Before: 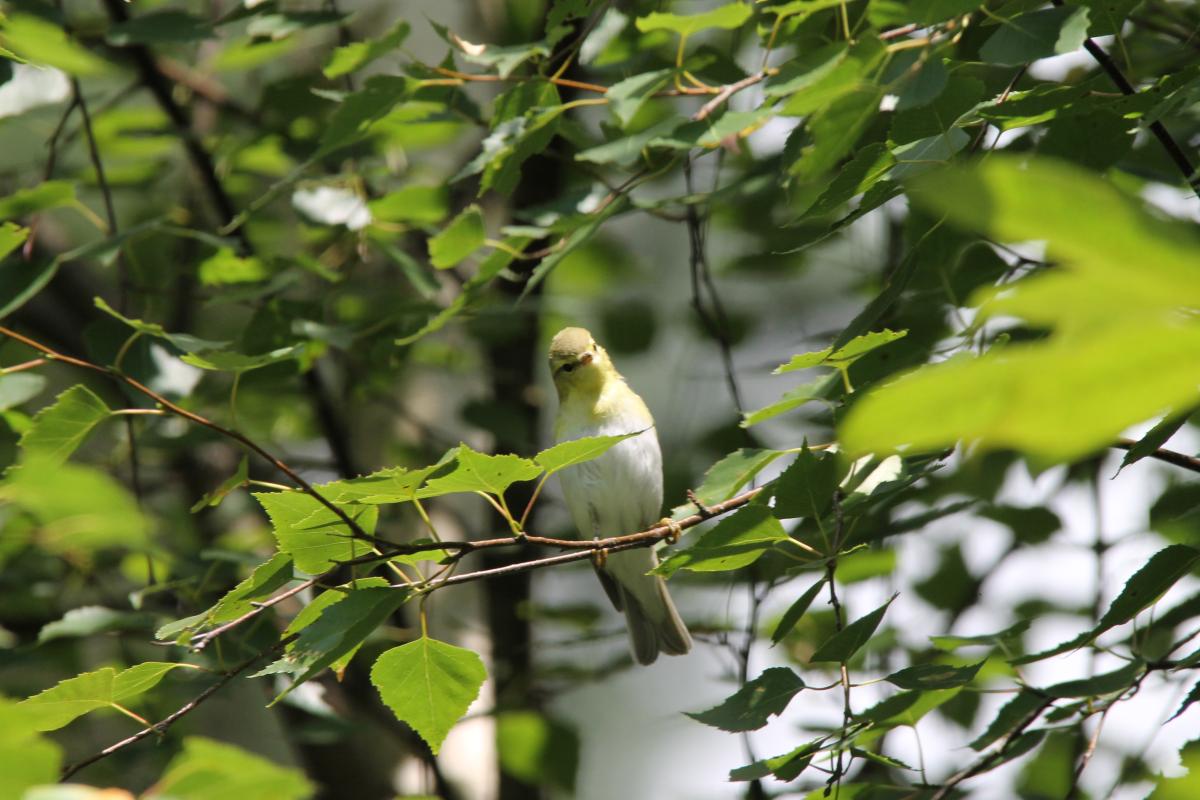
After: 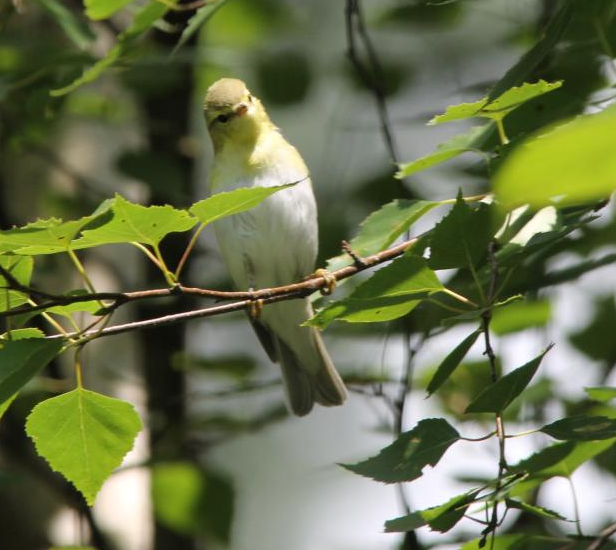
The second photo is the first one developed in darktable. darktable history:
crop and rotate: left 28.804%, top 31.21%, right 19.828%
